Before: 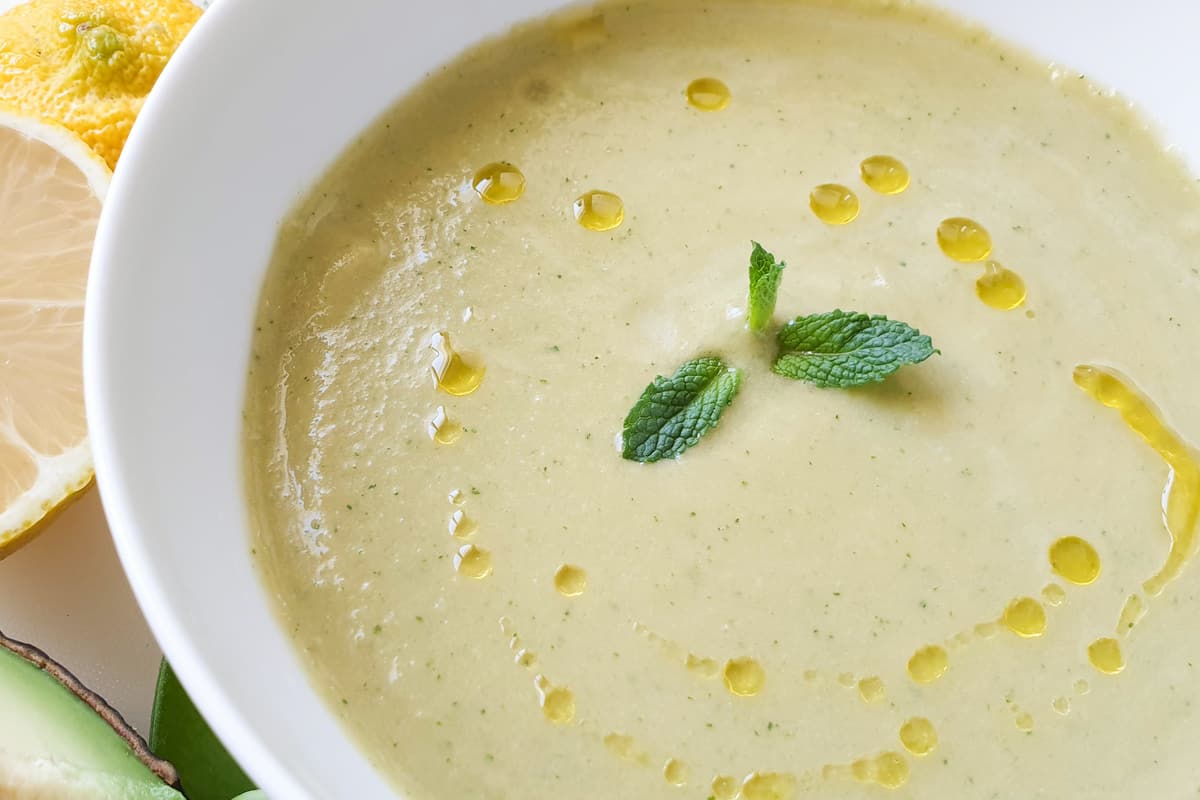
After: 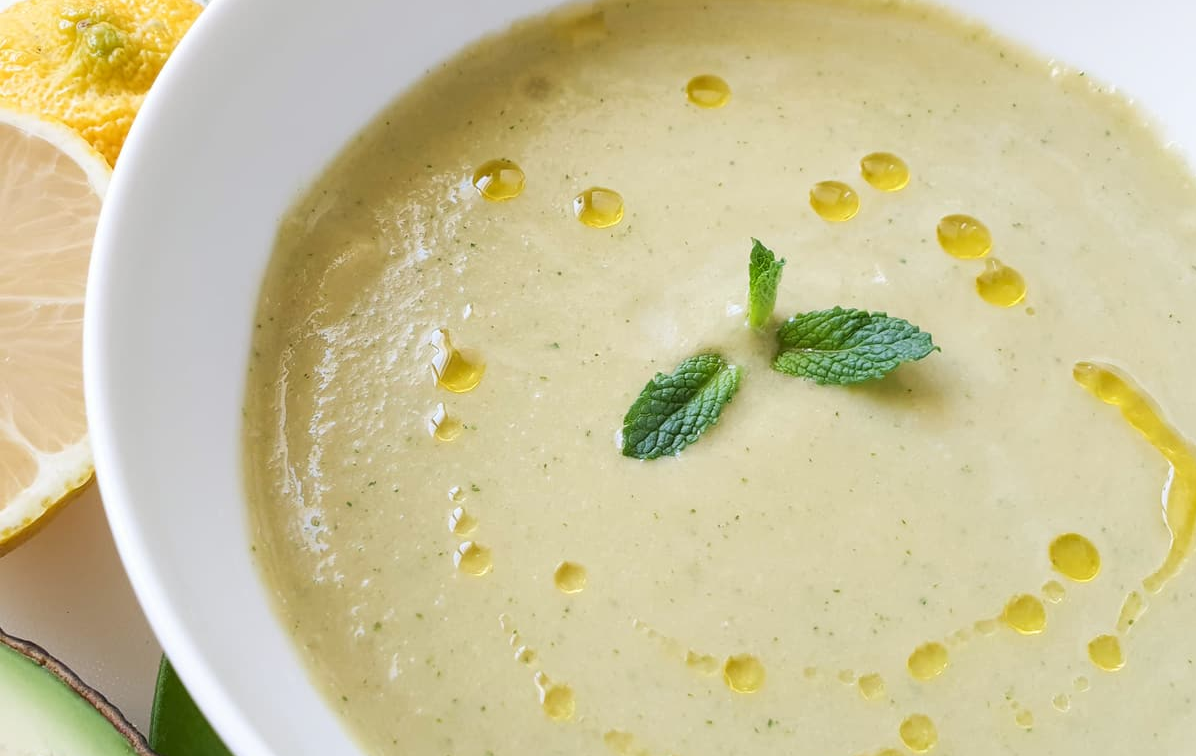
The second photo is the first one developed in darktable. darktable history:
crop: top 0.436%, right 0.256%, bottom 5.043%
